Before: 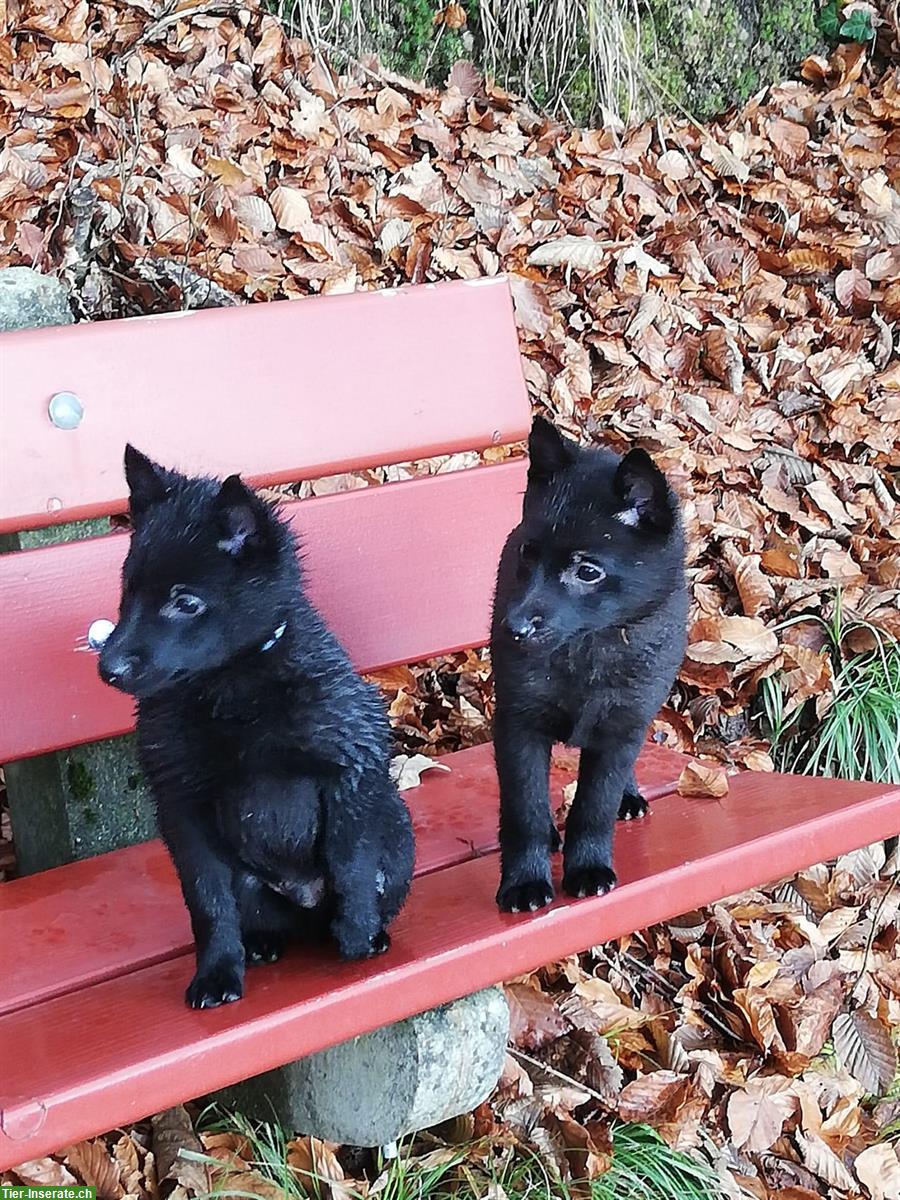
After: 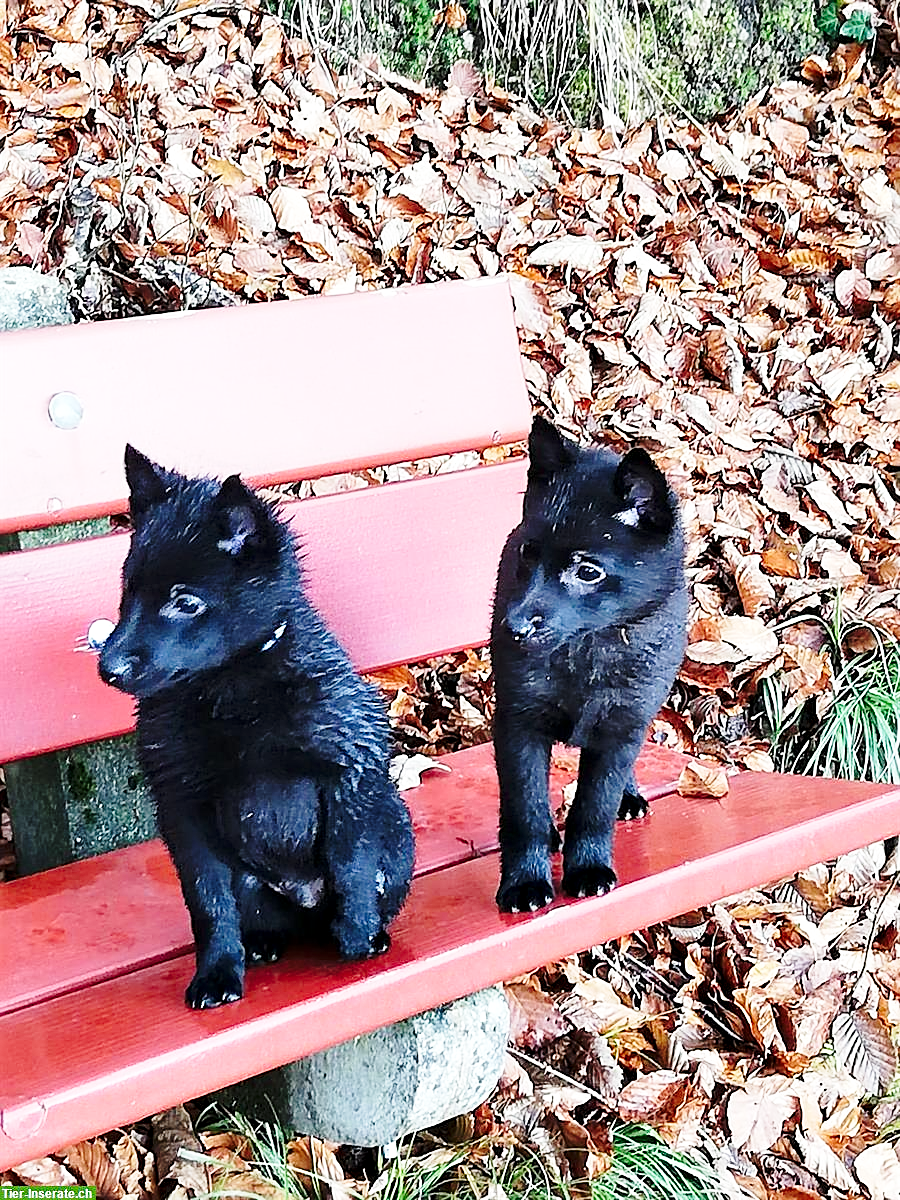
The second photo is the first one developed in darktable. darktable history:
sharpen: on, module defaults
contrast equalizer: octaves 7, y [[0.6 ×6], [0.55 ×6], [0 ×6], [0 ×6], [0 ×6]], mix 0.306
base curve: curves: ch0 [(0, 0) (0.028, 0.03) (0.121, 0.232) (0.46, 0.748) (0.859, 0.968) (1, 1)], preserve colors none
